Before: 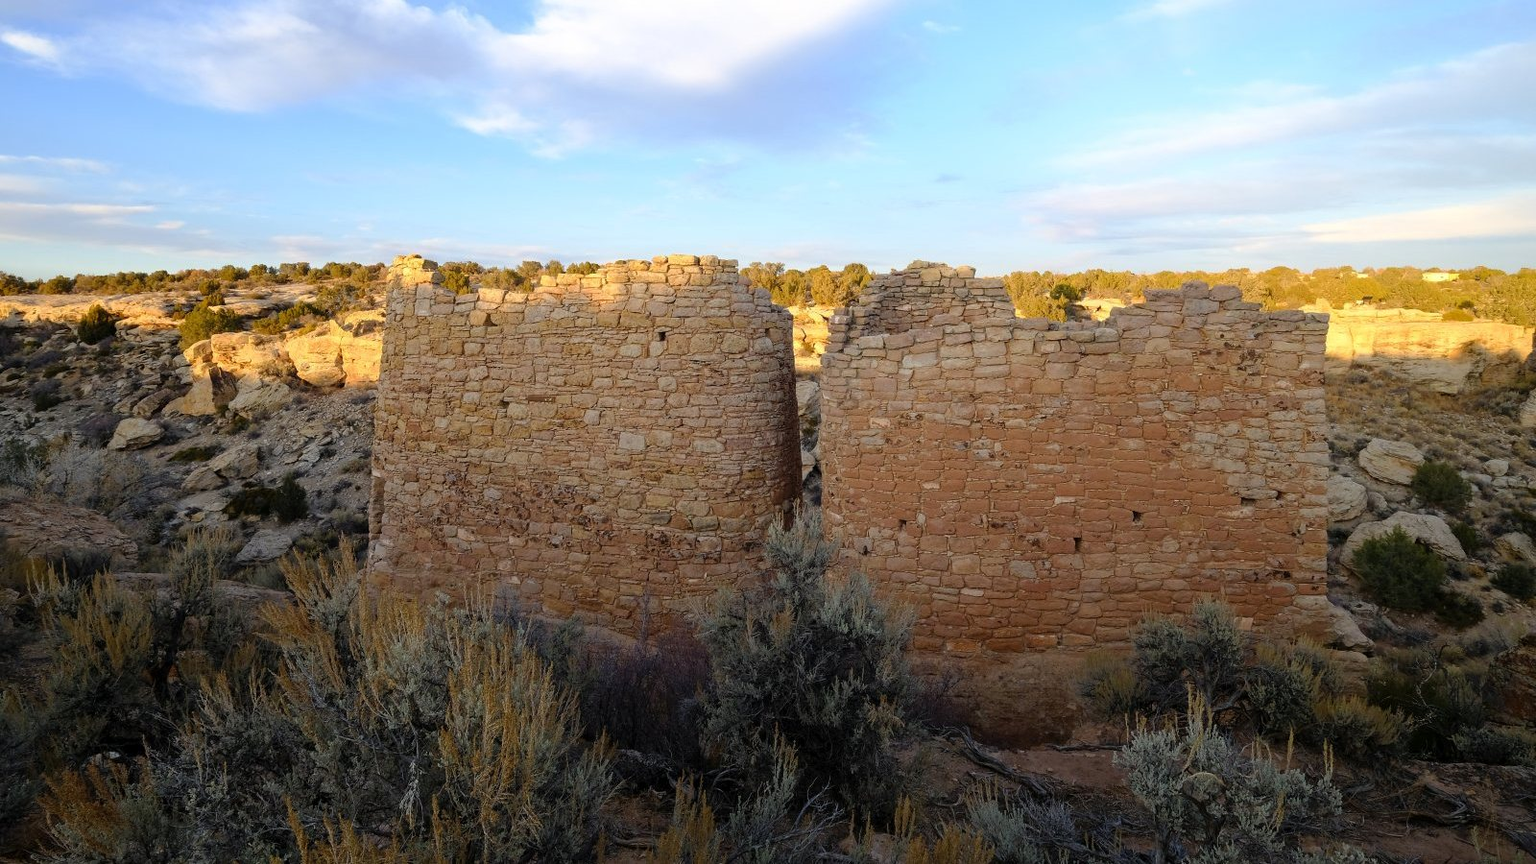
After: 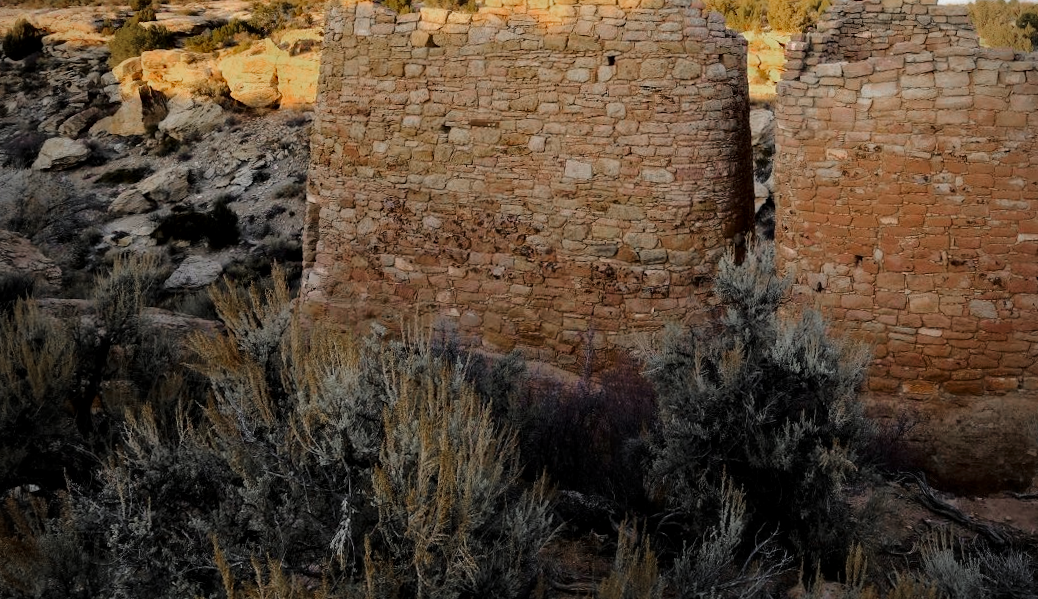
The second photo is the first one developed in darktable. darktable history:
vignetting: brightness -0.461, saturation -0.297
crop and rotate: angle -0.873°, left 3.825%, top 31.575%, right 29.518%
tone curve: curves: ch0 [(0.003, 0) (0.066, 0.031) (0.163, 0.112) (0.264, 0.238) (0.395, 0.421) (0.517, 0.56) (0.684, 0.734) (0.791, 0.814) (1, 1)]; ch1 [(0, 0) (0.164, 0.115) (0.337, 0.332) (0.39, 0.398) (0.464, 0.461) (0.501, 0.5) (0.507, 0.5) (0.534, 0.532) (0.577, 0.59) (0.652, 0.681) (0.733, 0.749) (0.811, 0.796) (1, 1)]; ch2 [(0, 0) (0.337, 0.382) (0.464, 0.476) (0.501, 0.502) (0.527, 0.54) (0.551, 0.565) (0.6, 0.59) (0.687, 0.675) (1, 1)], color space Lab, linked channels, preserve colors none
contrast equalizer: y [[0.536, 0.565, 0.581, 0.516, 0.52, 0.491], [0.5 ×6], [0.5 ×6], [0 ×6], [0 ×6]]
color zones: curves: ch0 [(0, 0.48) (0.209, 0.398) (0.305, 0.332) (0.429, 0.493) (0.571, 0.5) (0.714, 0.5) (0.857, 0.5) (1, 0.48)]; ch1 [(0, 0.736) (0.143, 0.625) (0.225, 0.371) (0.429, 0.256) (0.571, 0.241) (0.714, 0.213) (0.857, 0.48) (1, 0.736)]; ch2 [(0, 0.448) (0.143, 0.498) (0.286, 0.5) (0.429, 0.5) (0.571, 0.5) (0.714, 0.5) (0.857, 0.5) (1, 0.448)]
